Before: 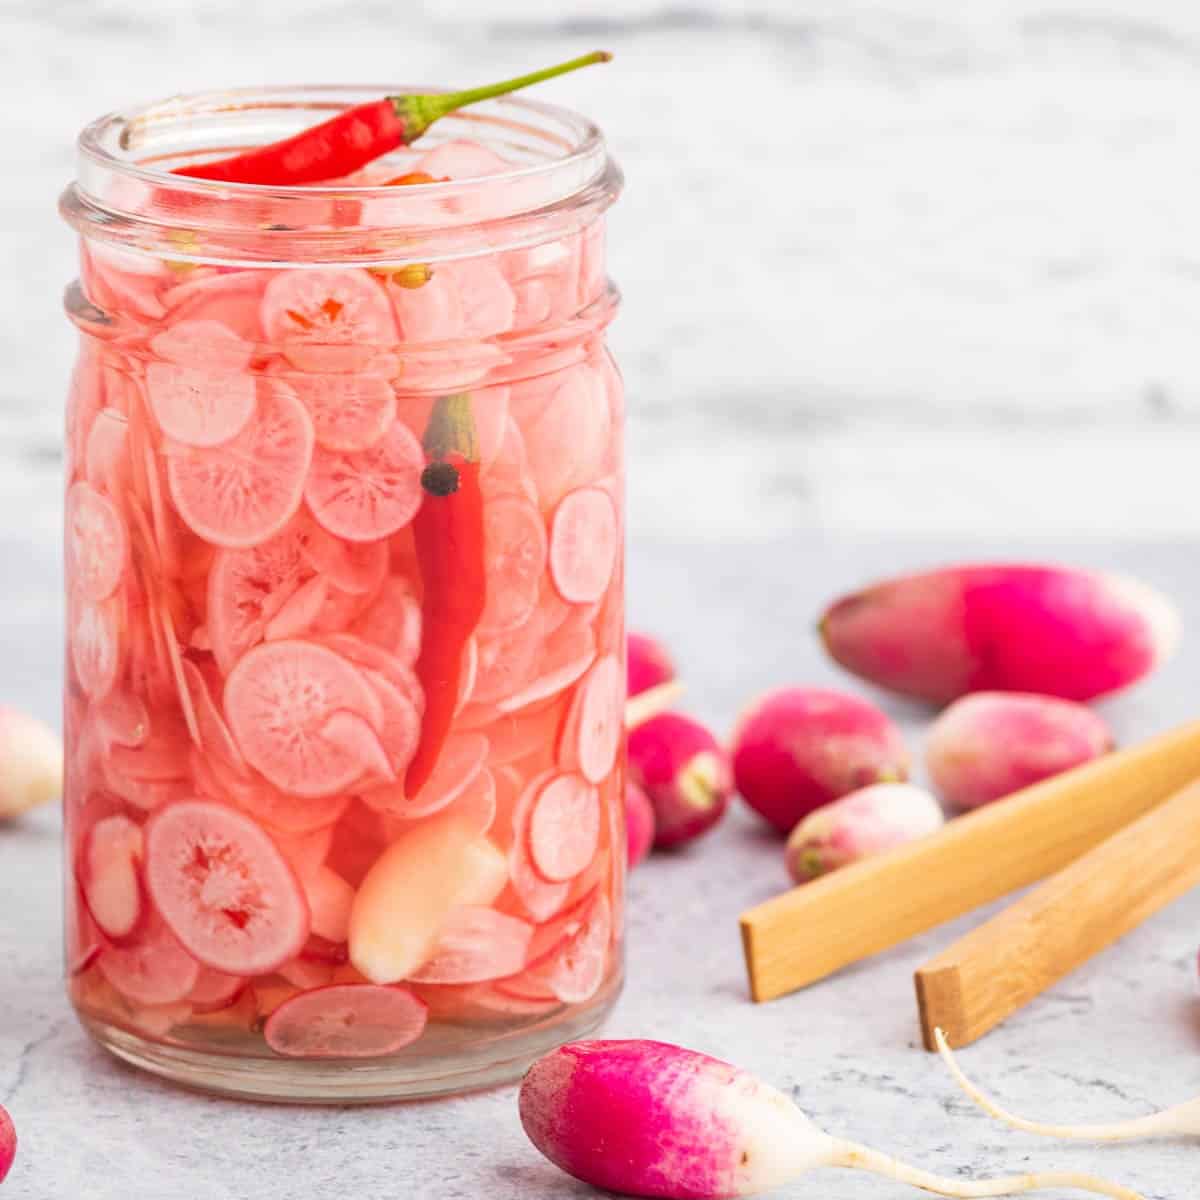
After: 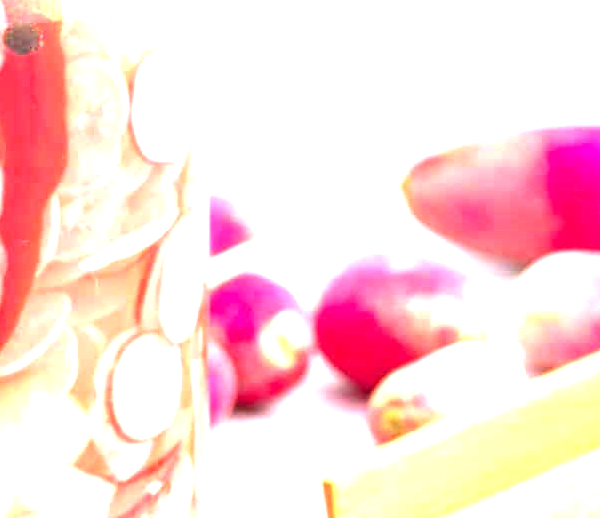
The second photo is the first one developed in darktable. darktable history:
exposure: black level correction 0.001, exposure 1.826 EV, compensate highlight preservation false
crop: left 34.835%, top 36.752%, right 15.091%, bottom 20.034%
